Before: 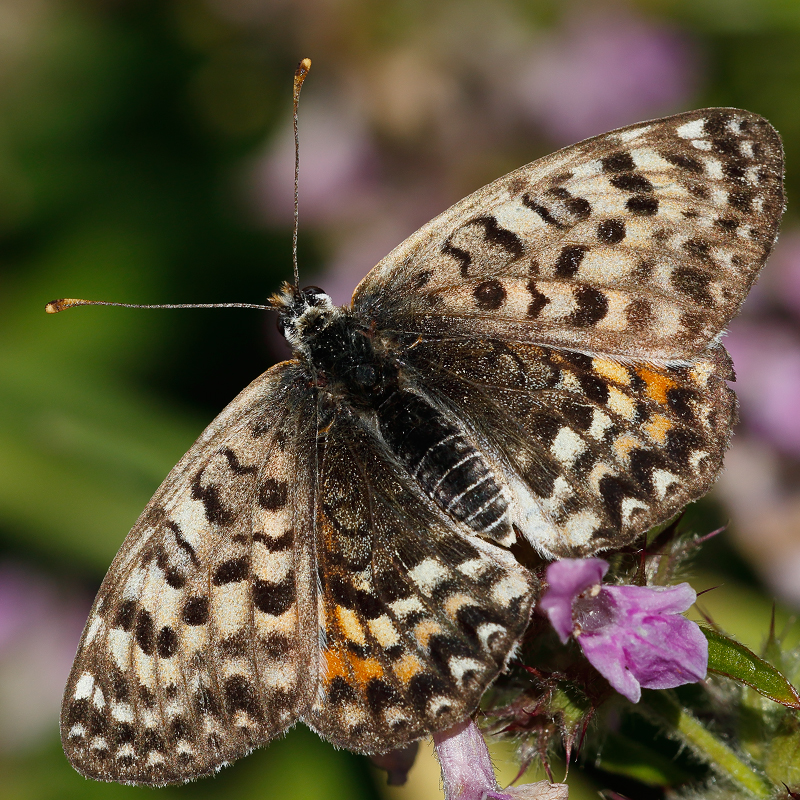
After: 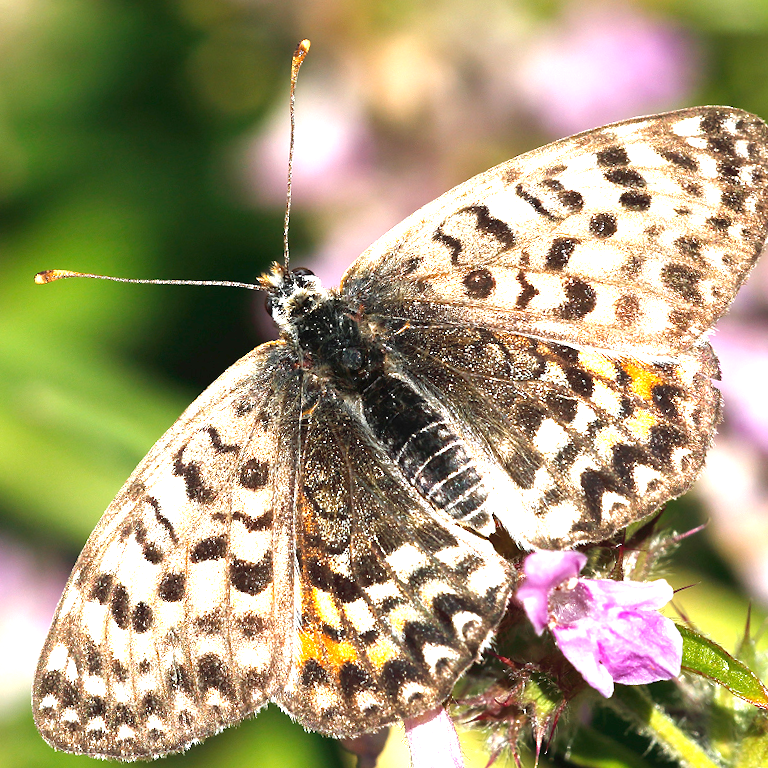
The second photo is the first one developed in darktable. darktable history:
crop and rotate: angle -2.38°
exposure: black level correction 0, exposure 1.975 EV, compensate exposure bias true, compensate highlight preservation false
